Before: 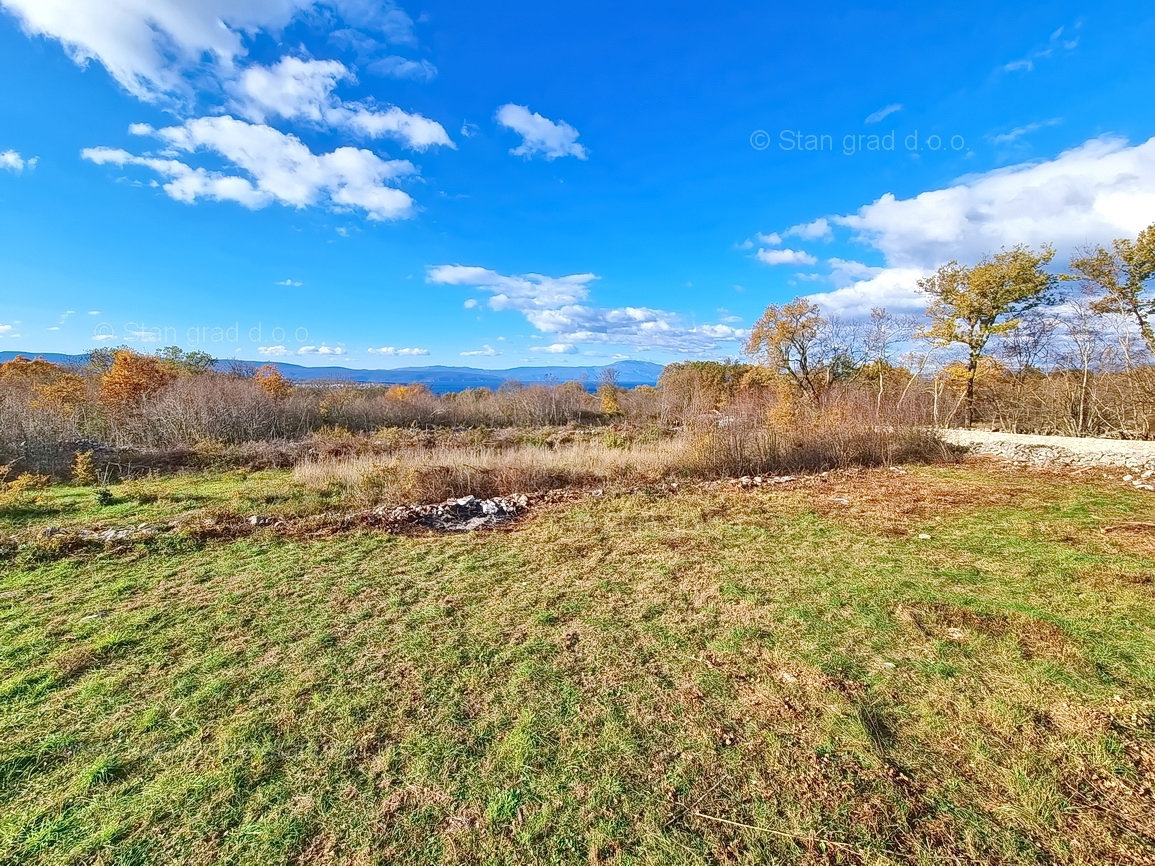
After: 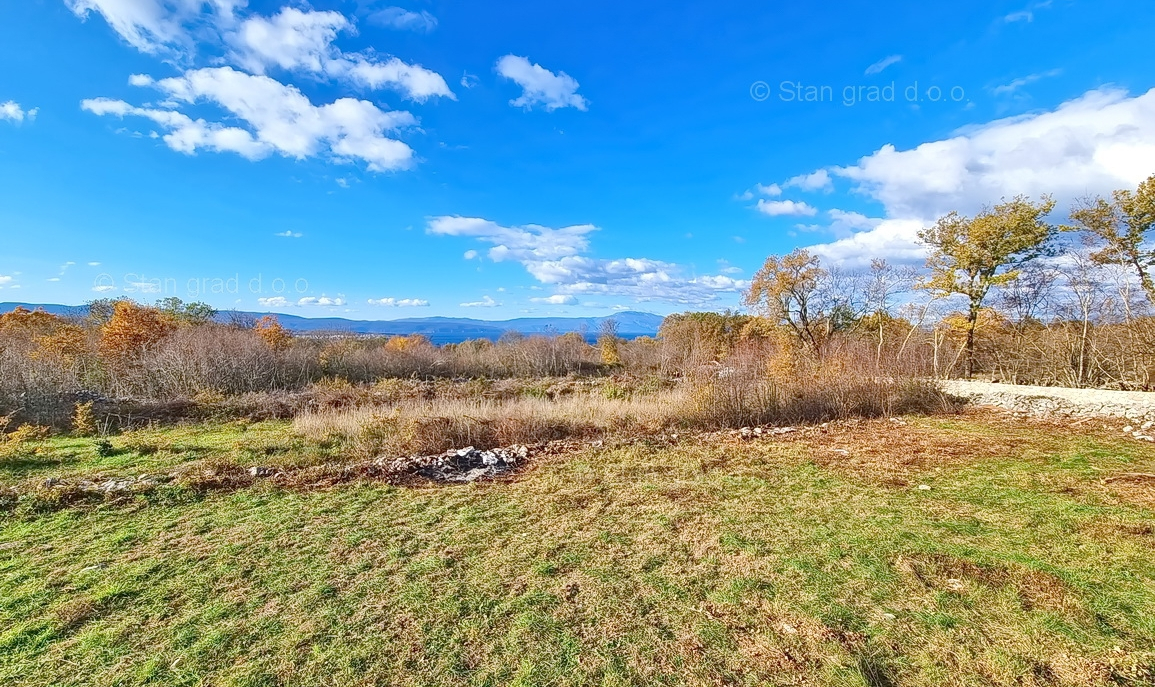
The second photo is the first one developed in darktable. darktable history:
crop and rotate: top 5.658%, bottom 14.931%
exposure: compensate highlight preservation false
